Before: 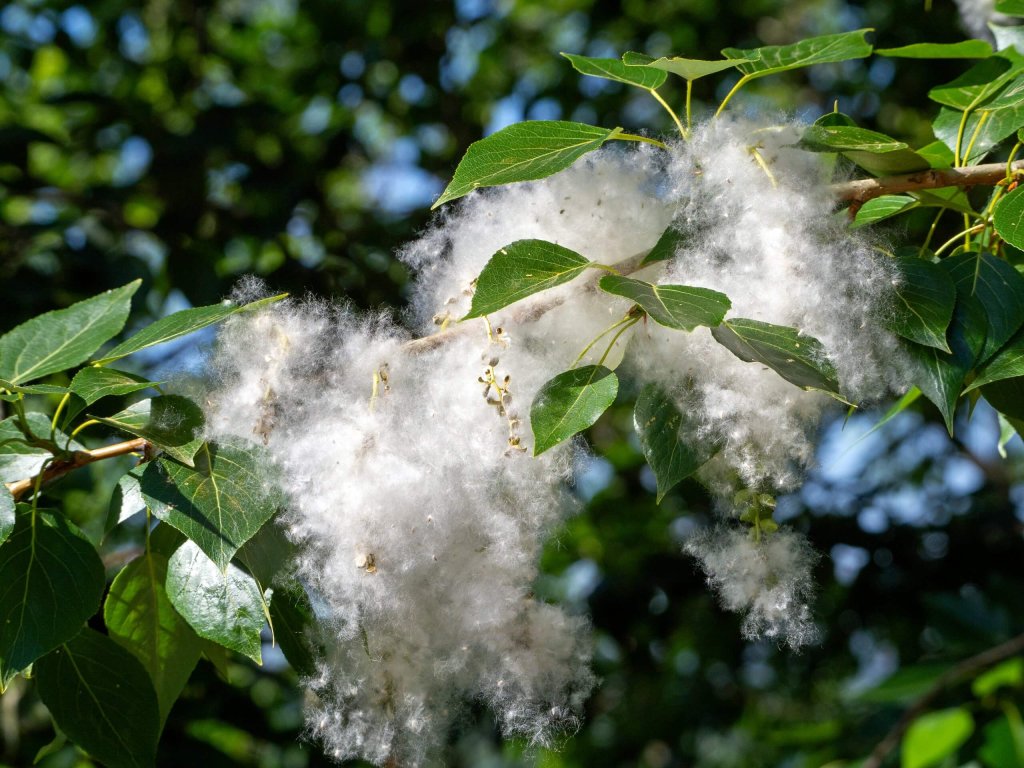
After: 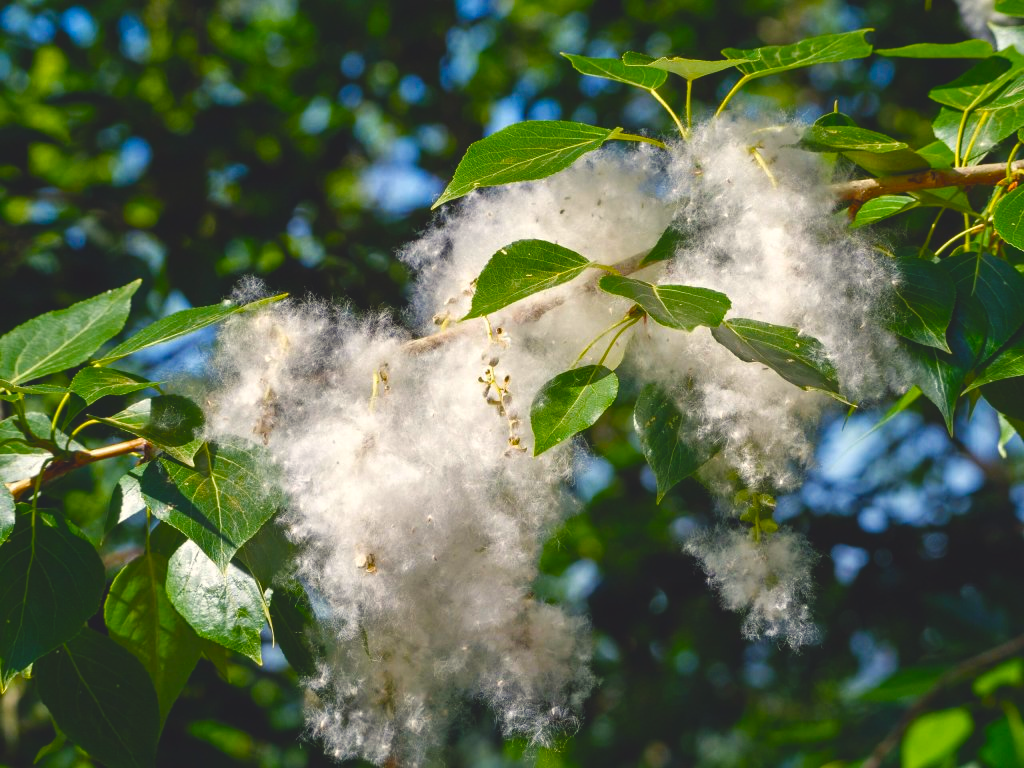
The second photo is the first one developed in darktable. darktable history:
color balance rgb: shadows lift › chroma 3%, shadows lift › hue 280.8°, power › hue 330°, highlights gain › chroma 3%, highlights gain › hue 75.6°, global offset › luminance 1.5%, perceptual saturation grading › global saturation 20%, perceptual saturation grading › highlights -25%, perceptual saturation grading › shadows 50%, global vibrance 30%
